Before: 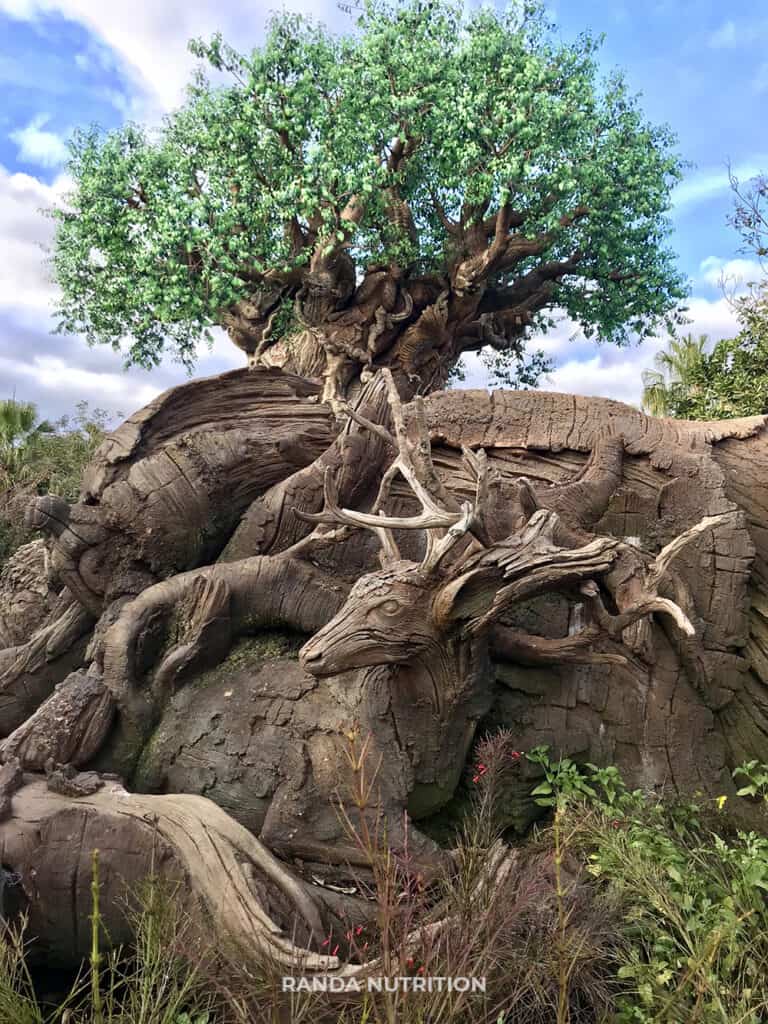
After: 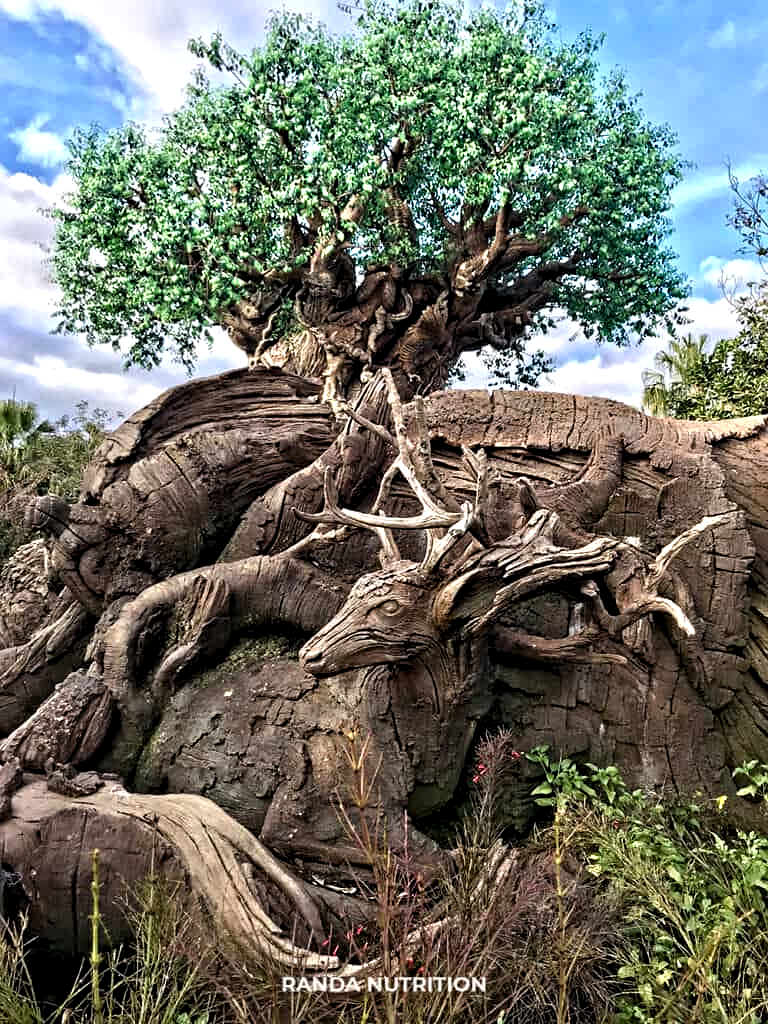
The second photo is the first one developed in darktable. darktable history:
levels: levels [0.026, 0.507, 0.987]
contrast equalizer: octaves 7, y [[0.5, 0.542, 0.583, 0.625, 0.667, 0.708], [0.5 ×6], [0.5 ×6], [0 ×6], [0 ×6]]
